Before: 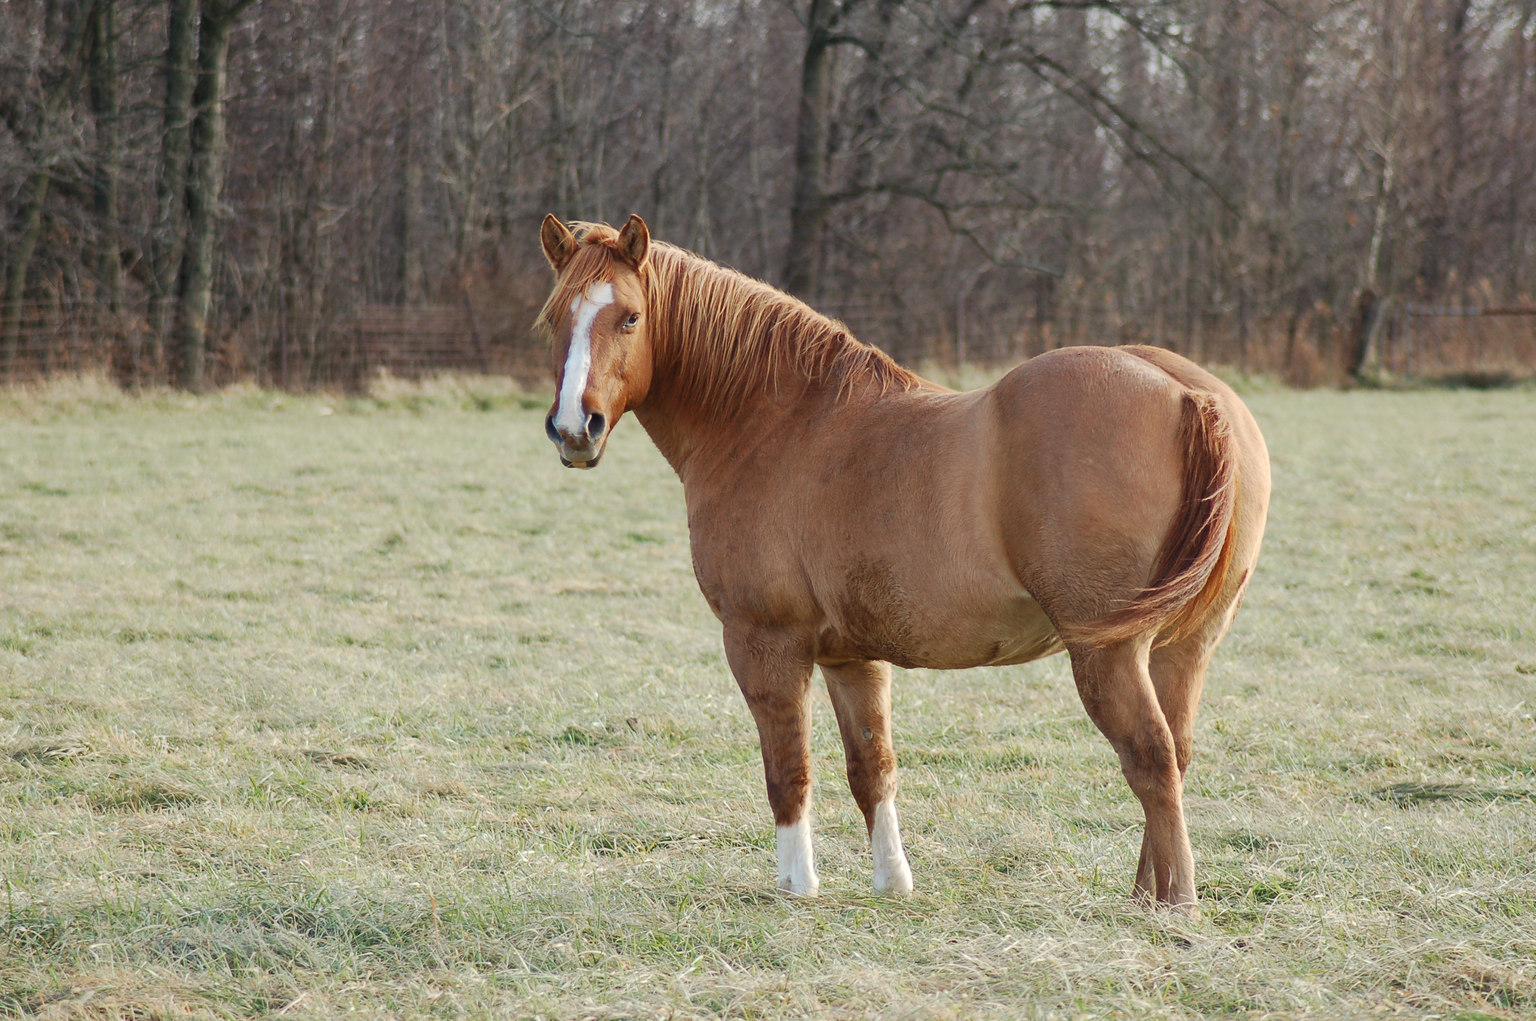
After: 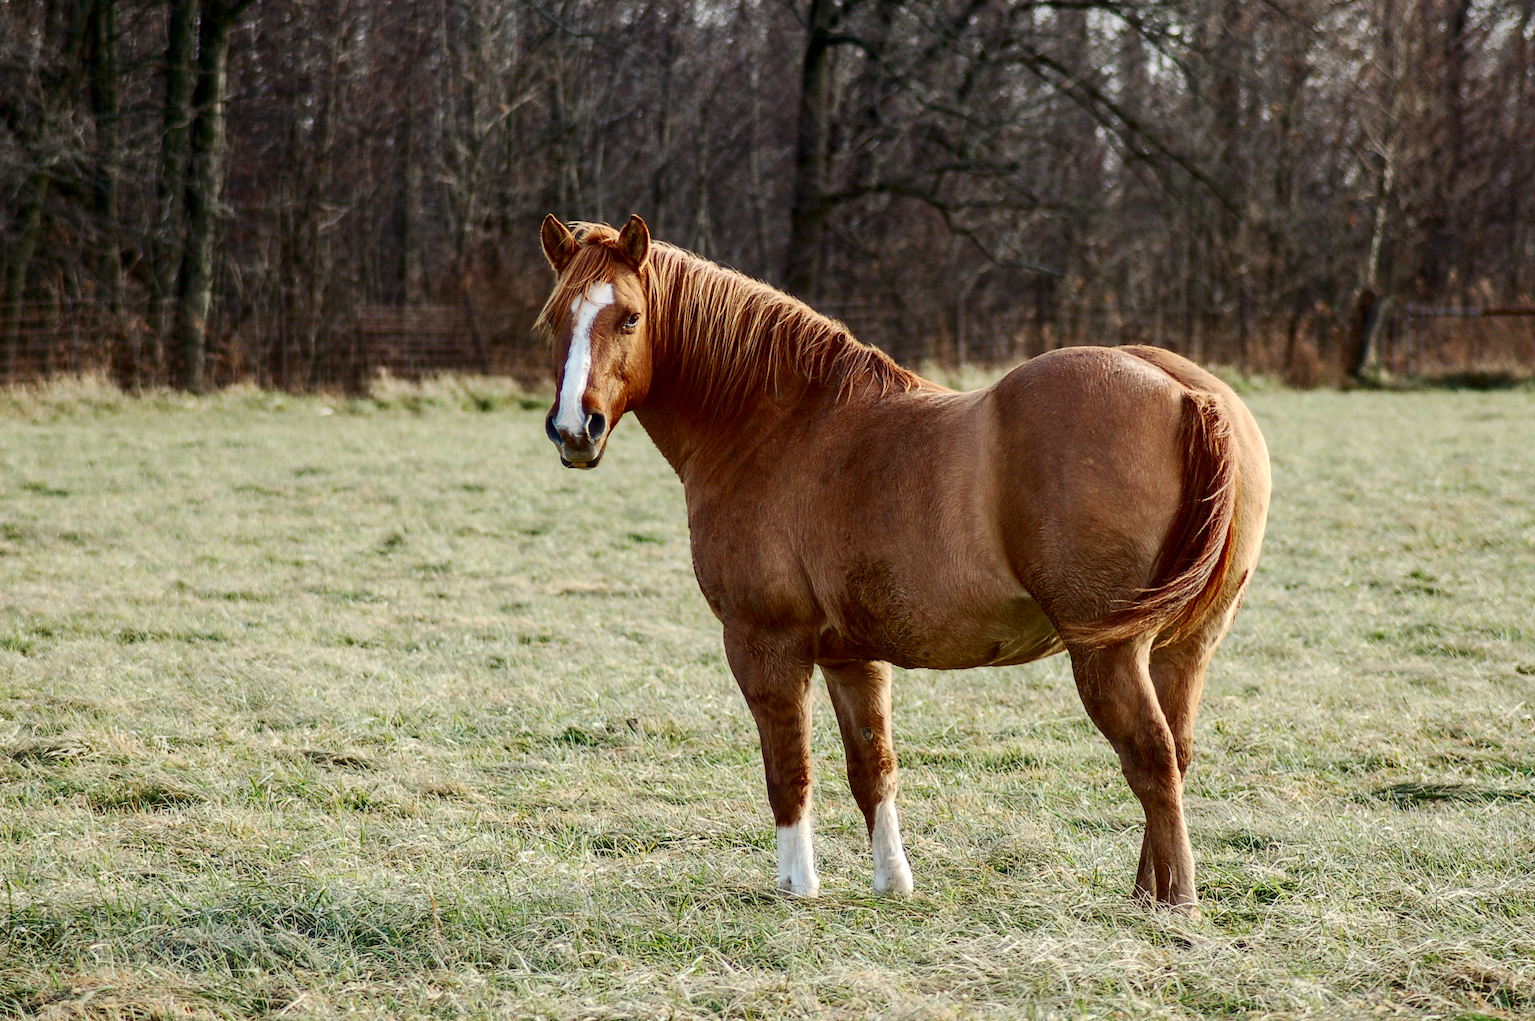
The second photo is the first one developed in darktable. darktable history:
local contrast: detail 130%
contrast brightness saturation: contrast 0.22, brightness -0.19, saturation 0.24
